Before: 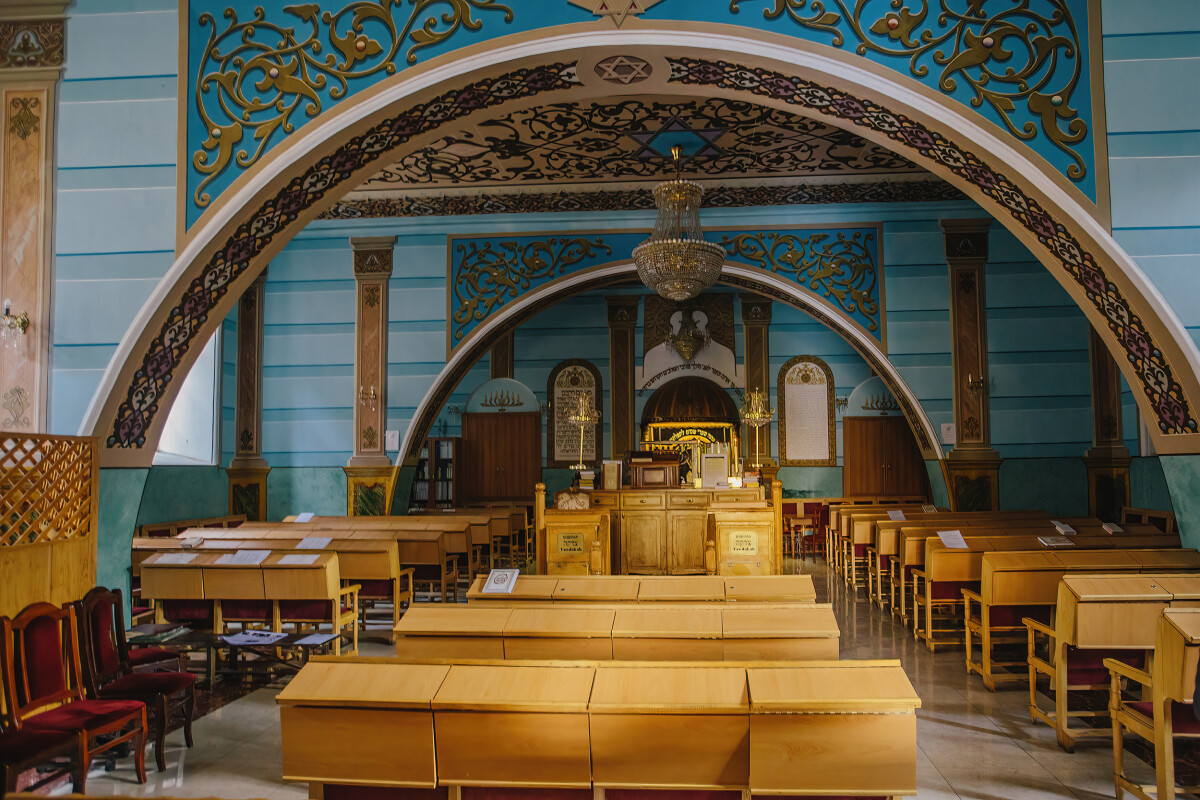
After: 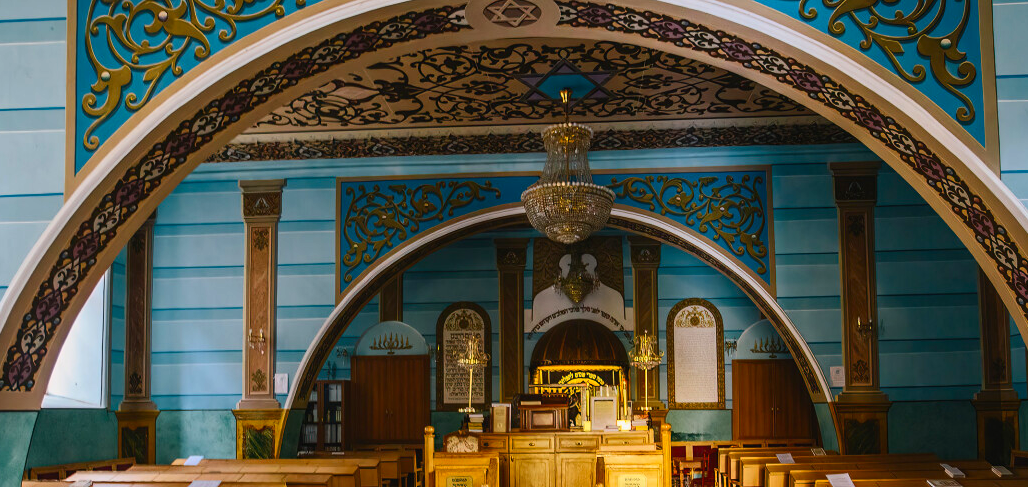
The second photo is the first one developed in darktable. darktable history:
contrast brightness saturation: contrast 0.23, brightness 0.104, saturation 0.289
color correction: highlights a* -0.131, highlights b* 0.085
crop and rotate: left 9.304%, top 7.148%, right 4.975%, bottom 31.895%
